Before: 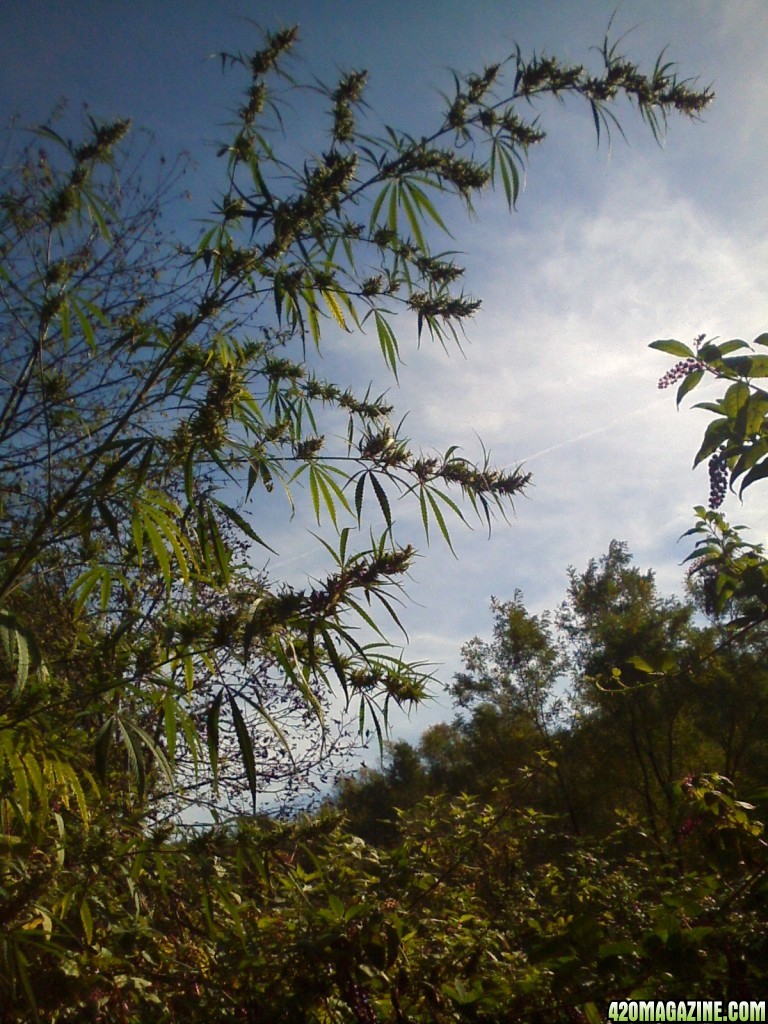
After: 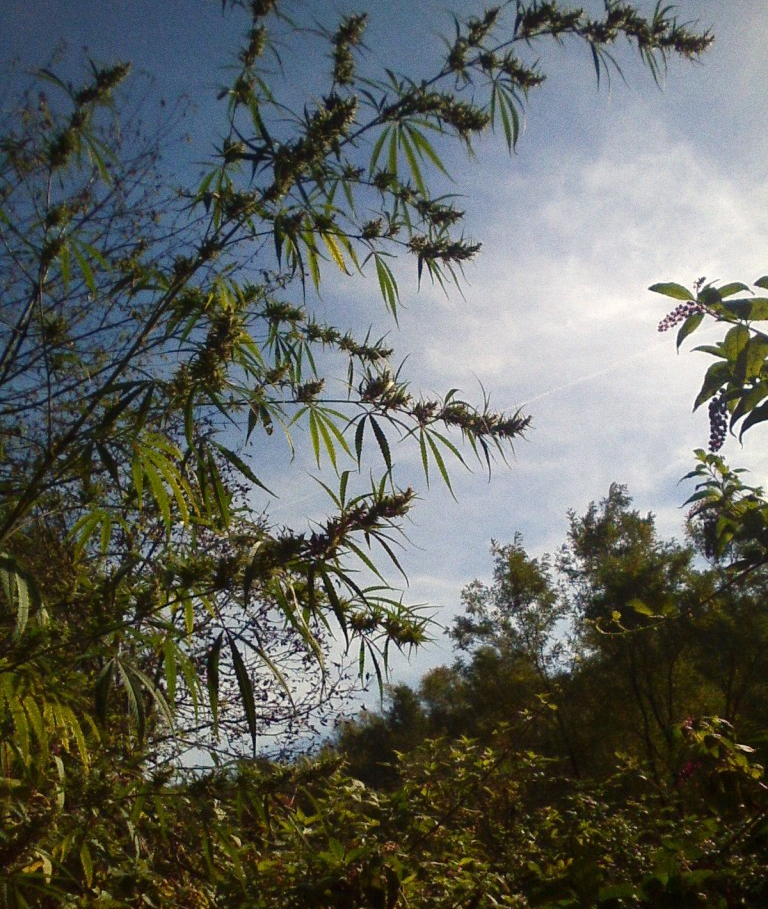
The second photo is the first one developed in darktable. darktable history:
grain: coarseness 0.09 ISO
crop and rotate: top 5.609%, bottom 5.609%
